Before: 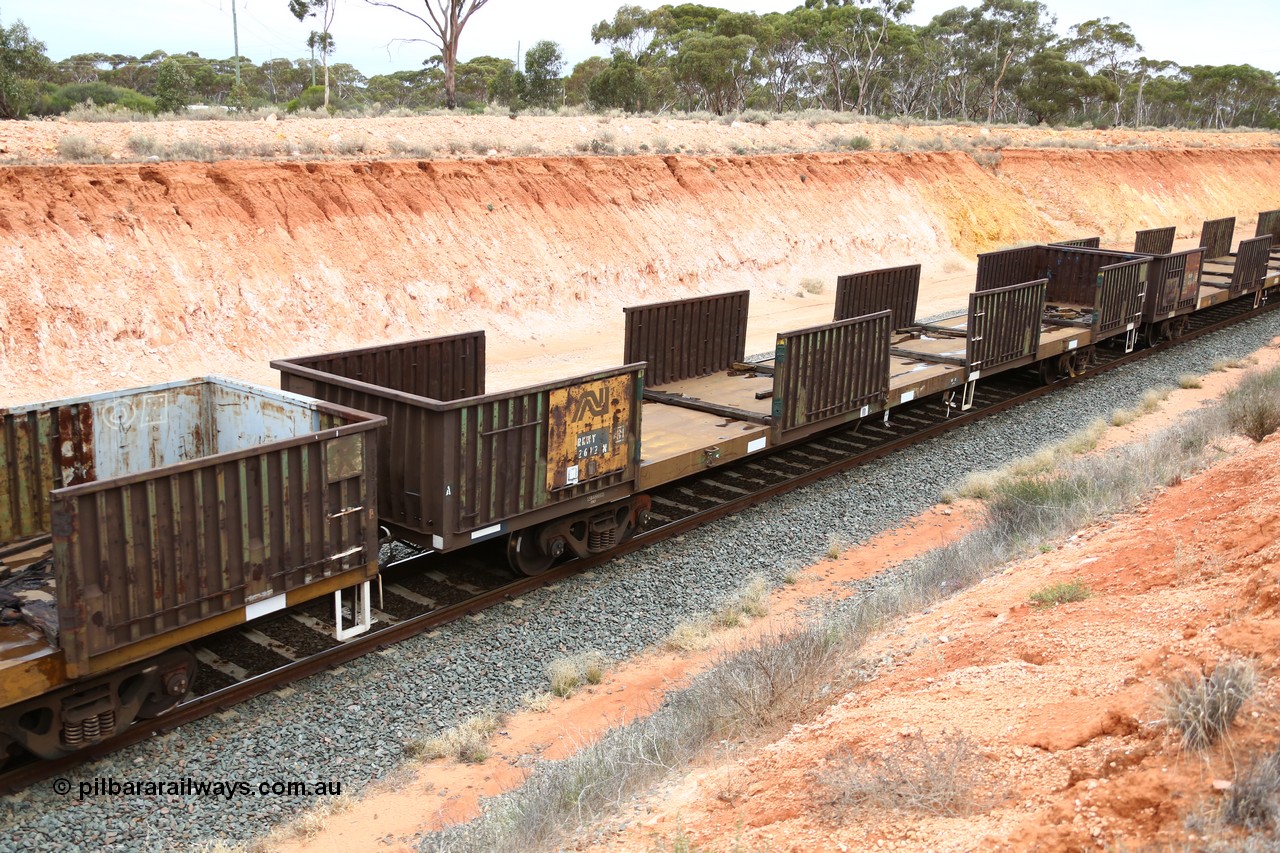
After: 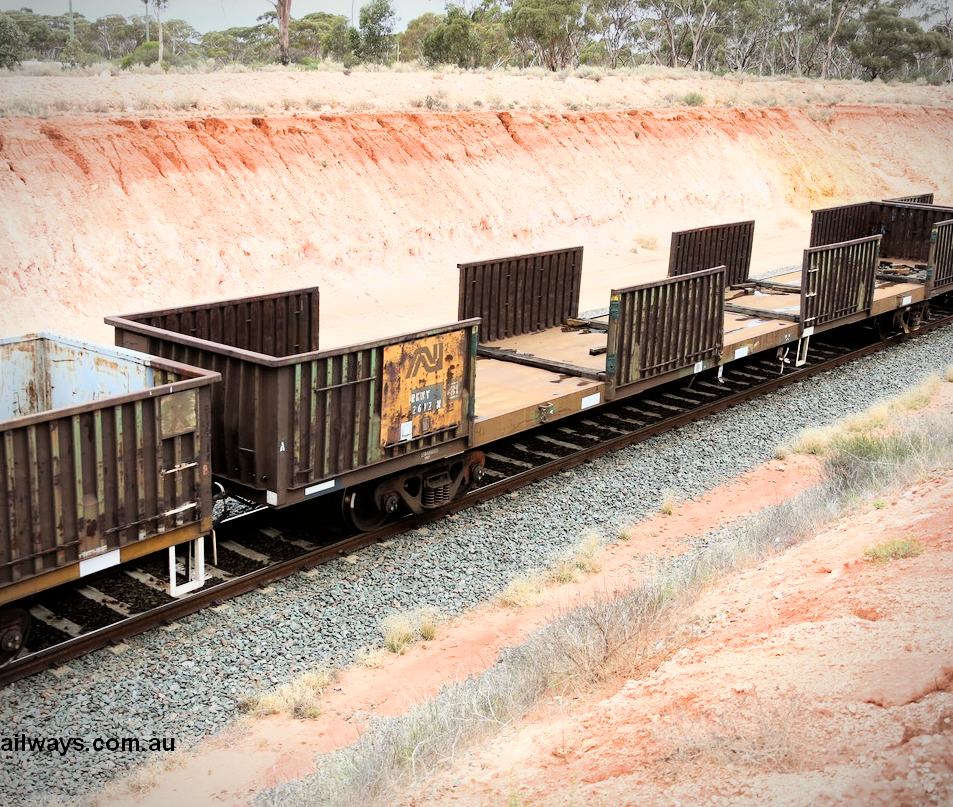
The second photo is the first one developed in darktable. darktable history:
vignetting: fall-off start 86.66%, automatic ratio true
crop and rotate: left 12.999%, top 5.314%, right 12.537%
exposure: exposure 0.819 EV, compensate highlight preservation false
filmic rgb: black relative exposure -5.15 EV, white relative exposure 3.96 EV, hardness 2.88, contrast 1.19, color science v6 (2022)
